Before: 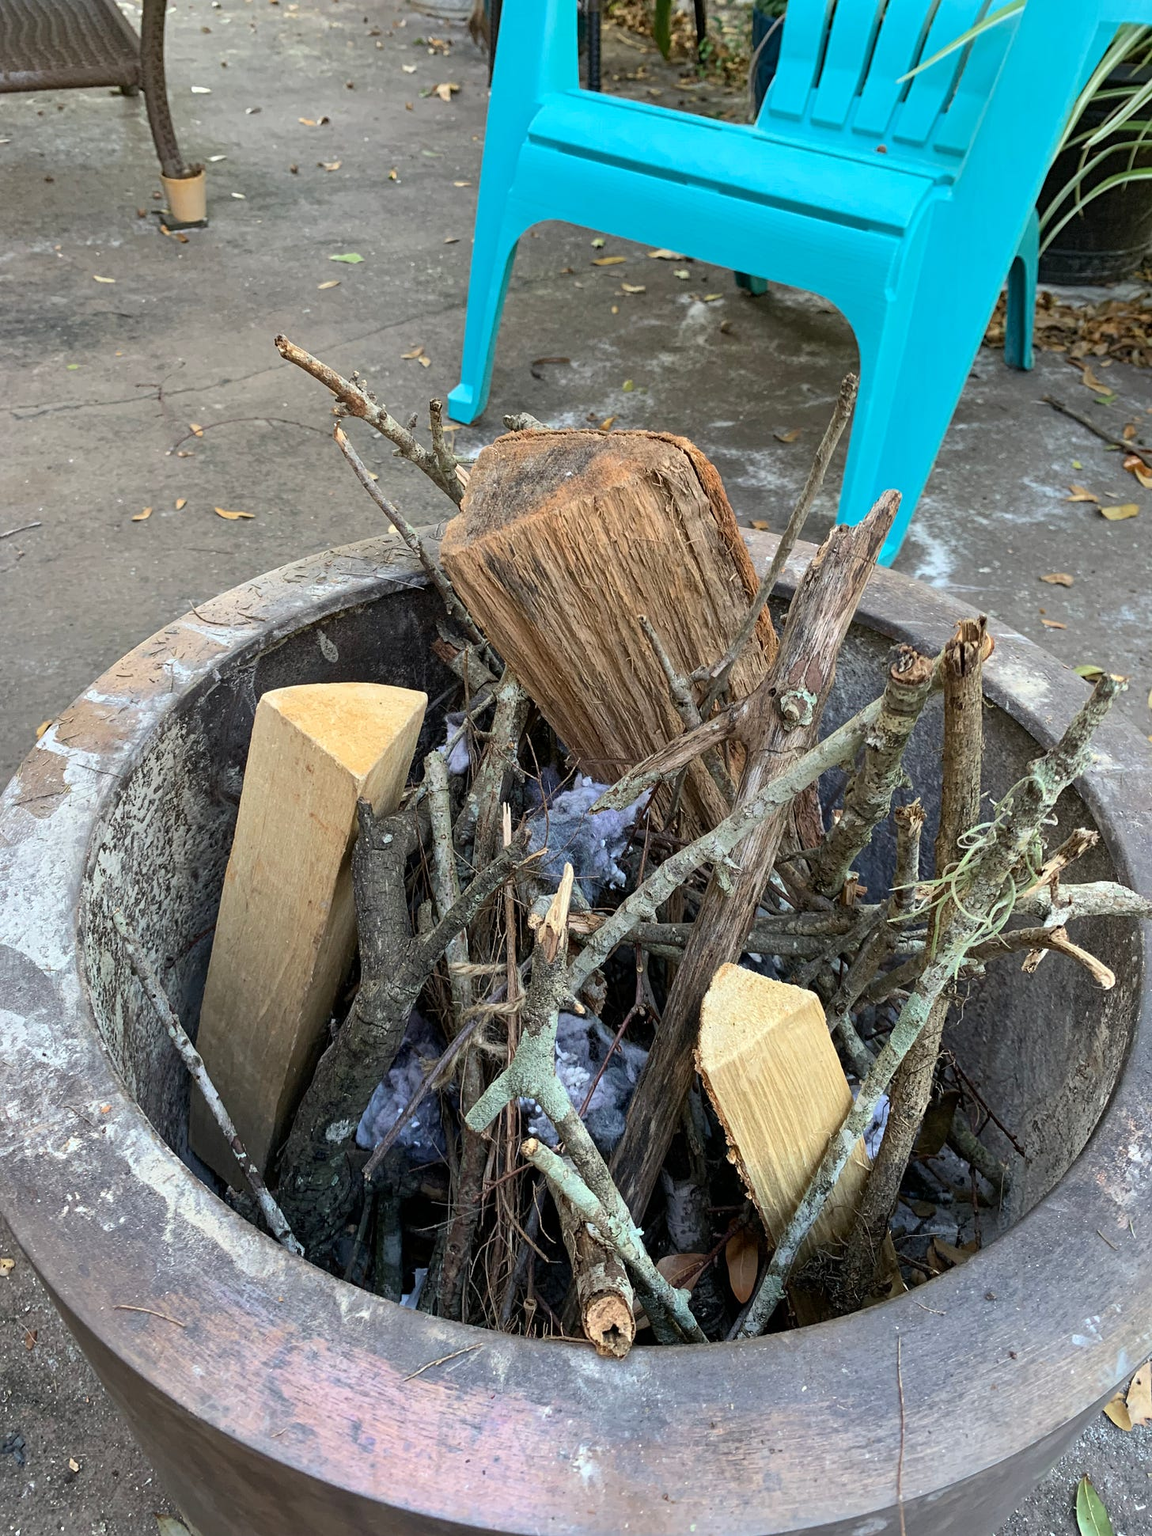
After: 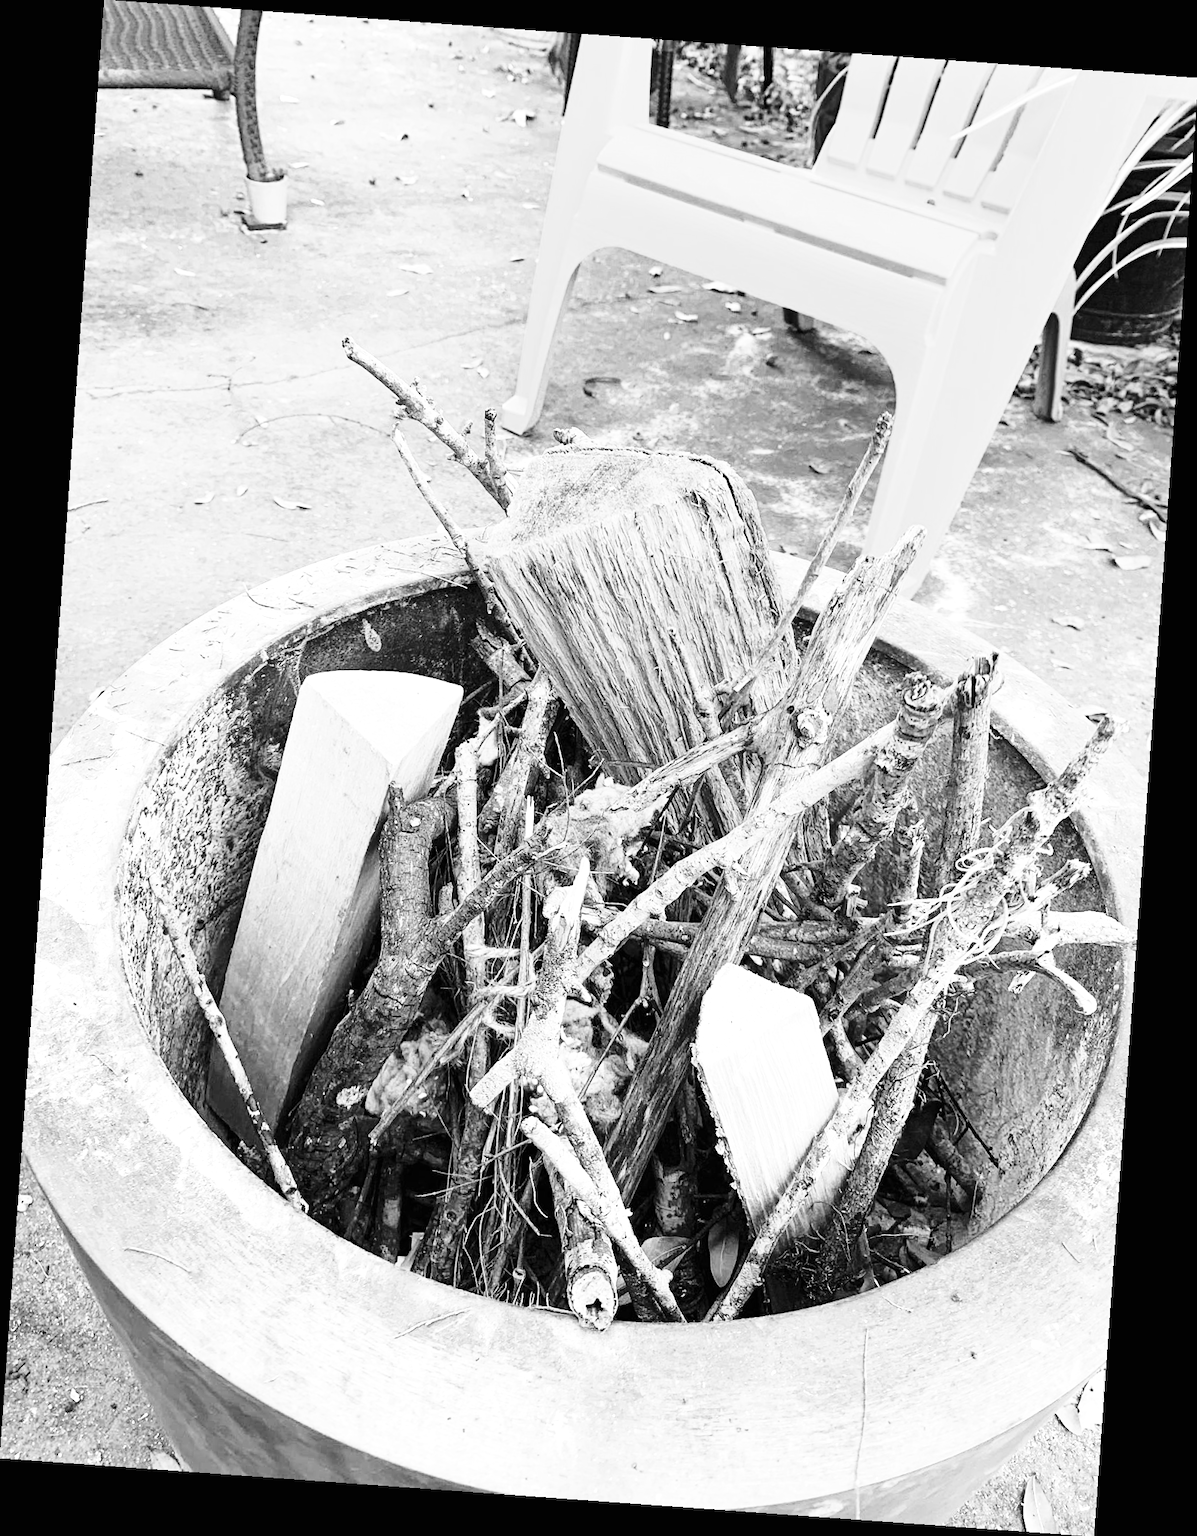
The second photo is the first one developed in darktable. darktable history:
color balance rgb: linear chroma grading › global chroma 15%, perceptual saturation grading › global saturation 30%
base curve: curves: ch0 [(0, 0) (0.028, 0.03) (0.121, 0.232) (0.46, 0.748) (0.859, 0.968) (1, 1)], preserve colors none
monochrome: on, module defaults
exposure: black level correction 0, exposure 0.6 EV, compensate highlight preservation false
rotate and perspective: rotation 4.1°, automatic cropping off
color zones: curves: ch1 [(0, 0.638) (0.193, 0.442) (0.286, 0.15) (0.429, 0.14) (0.571, 0.142) (0.714, 0.154) (0.857, 0.175) (1, 0.638)]
tone equalizer: on, module defaults
contrast brightness saturation: contrast 0.24, brightness 0.09
